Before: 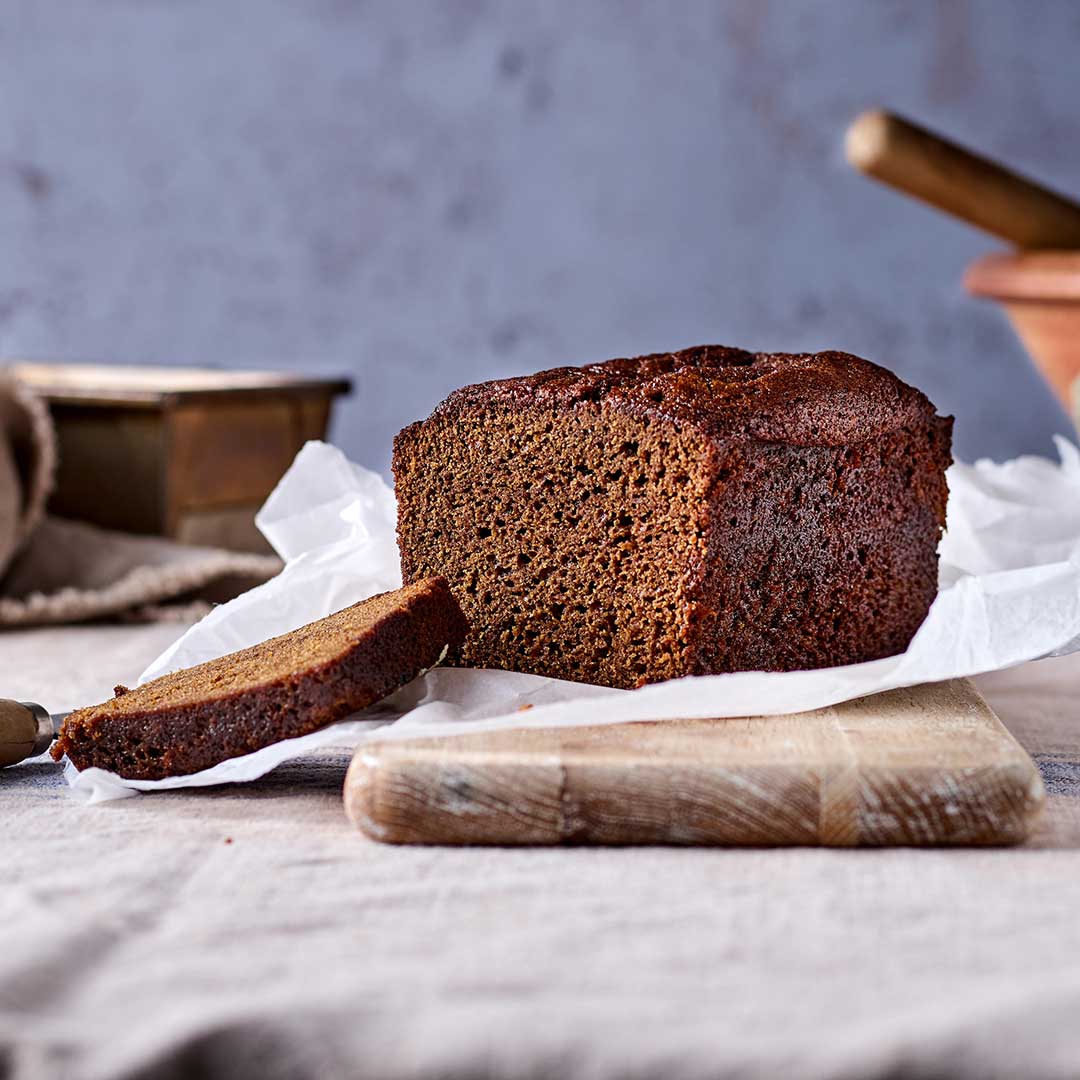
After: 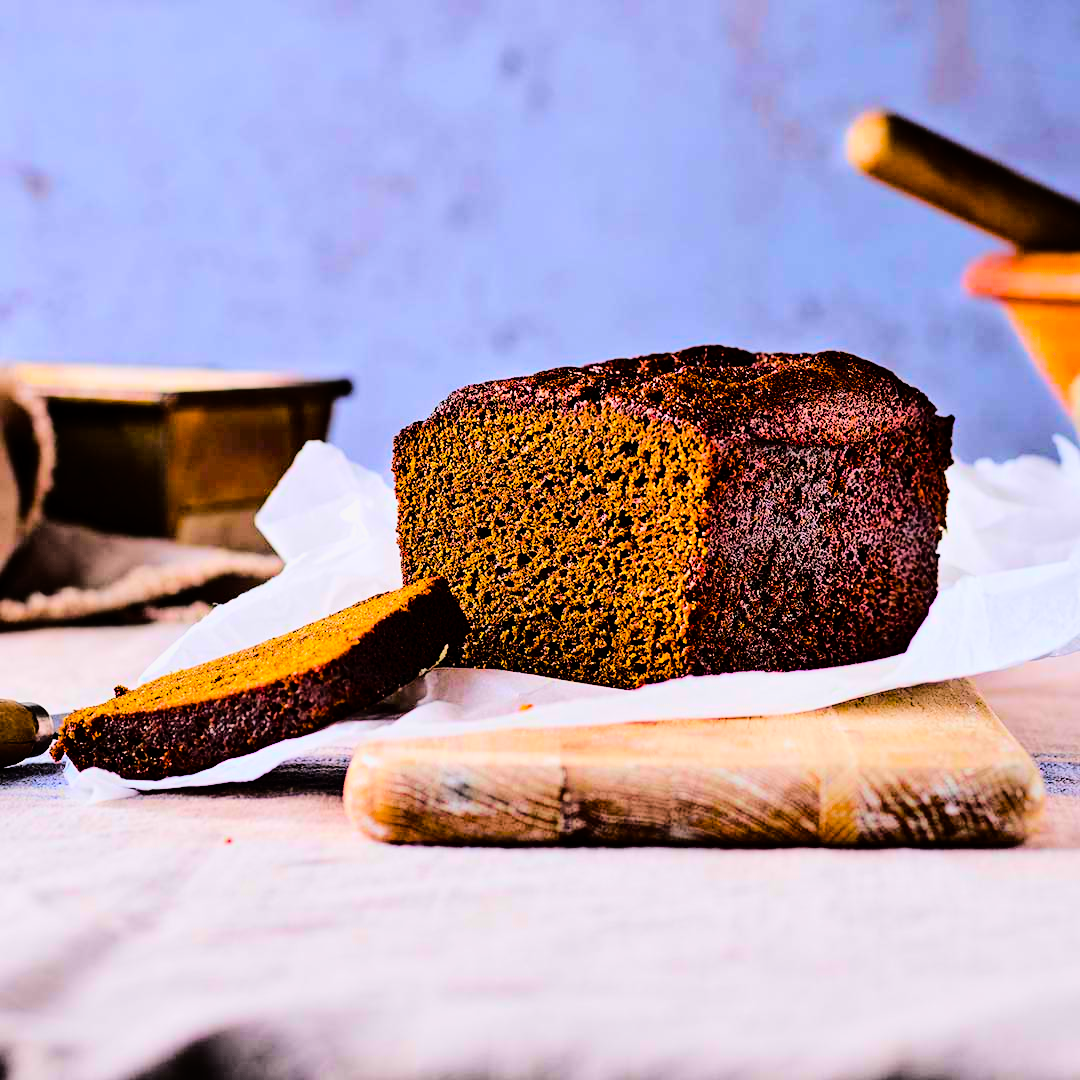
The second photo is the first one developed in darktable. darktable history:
color balance rgb: perceptual saturation grading › global saturation 66.202%, perceptual saturation grading › highlights 50.105%, perceptual saturation grading › shadows 29.504%, contrast -10.594%
base curve: curves: ch0 [(0, 0) (0.036, 0.01) (0.123, 0.254) (0.258, 0.504) (0.507, 0.748) (1, 1)]
